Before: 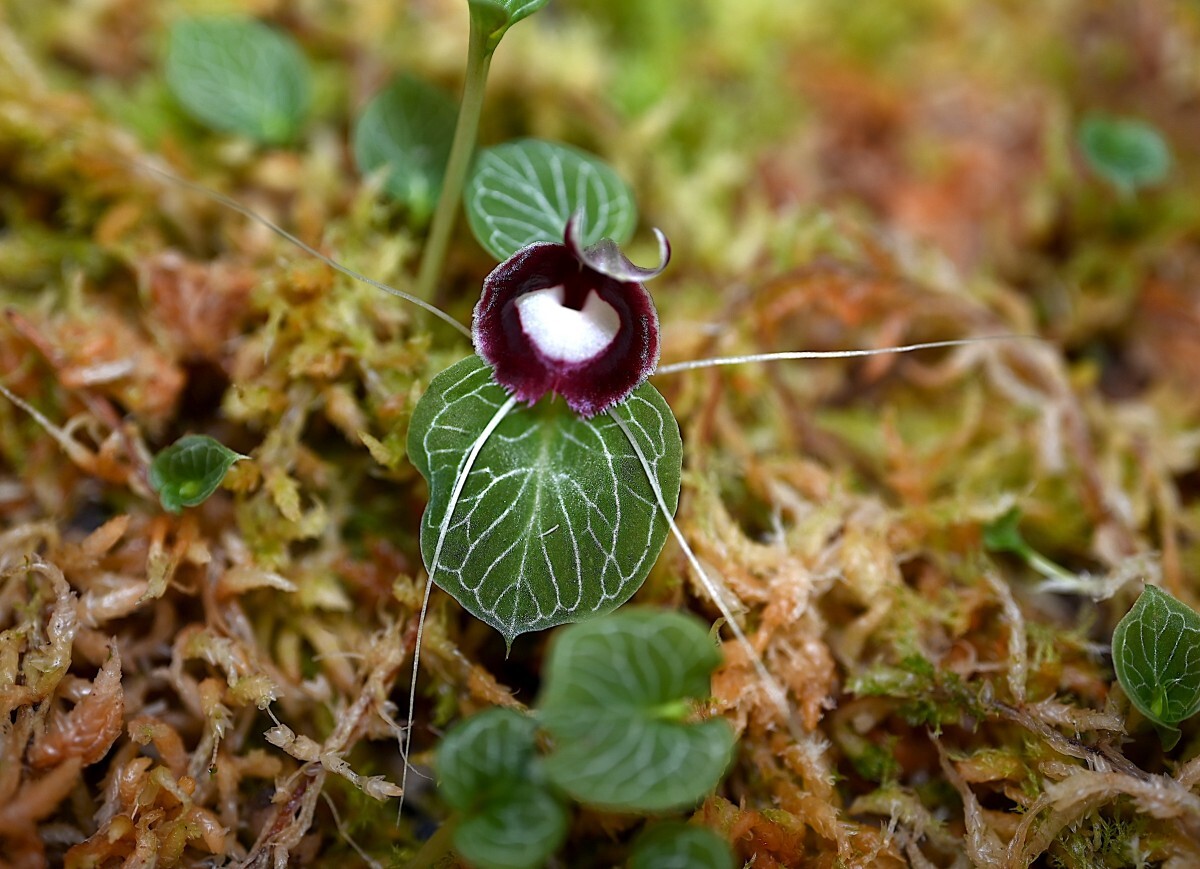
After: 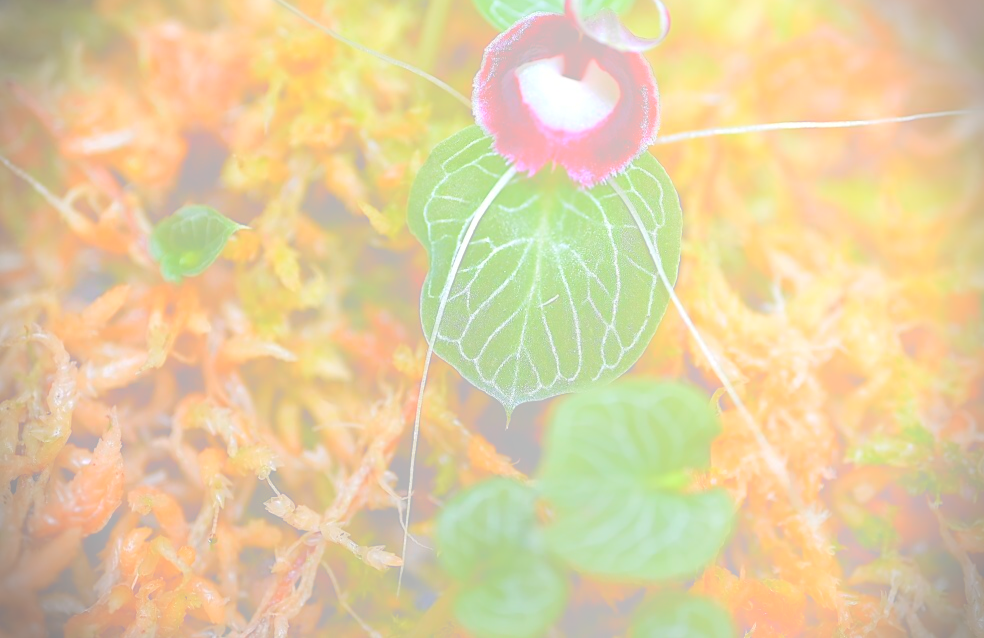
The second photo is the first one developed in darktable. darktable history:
crop: top 26.531%, right 17.959%
bloom: size 85%, threshold 5%, strength 85%
vignetting: fall-off start 88.03%, fall-off radius 24.9%
